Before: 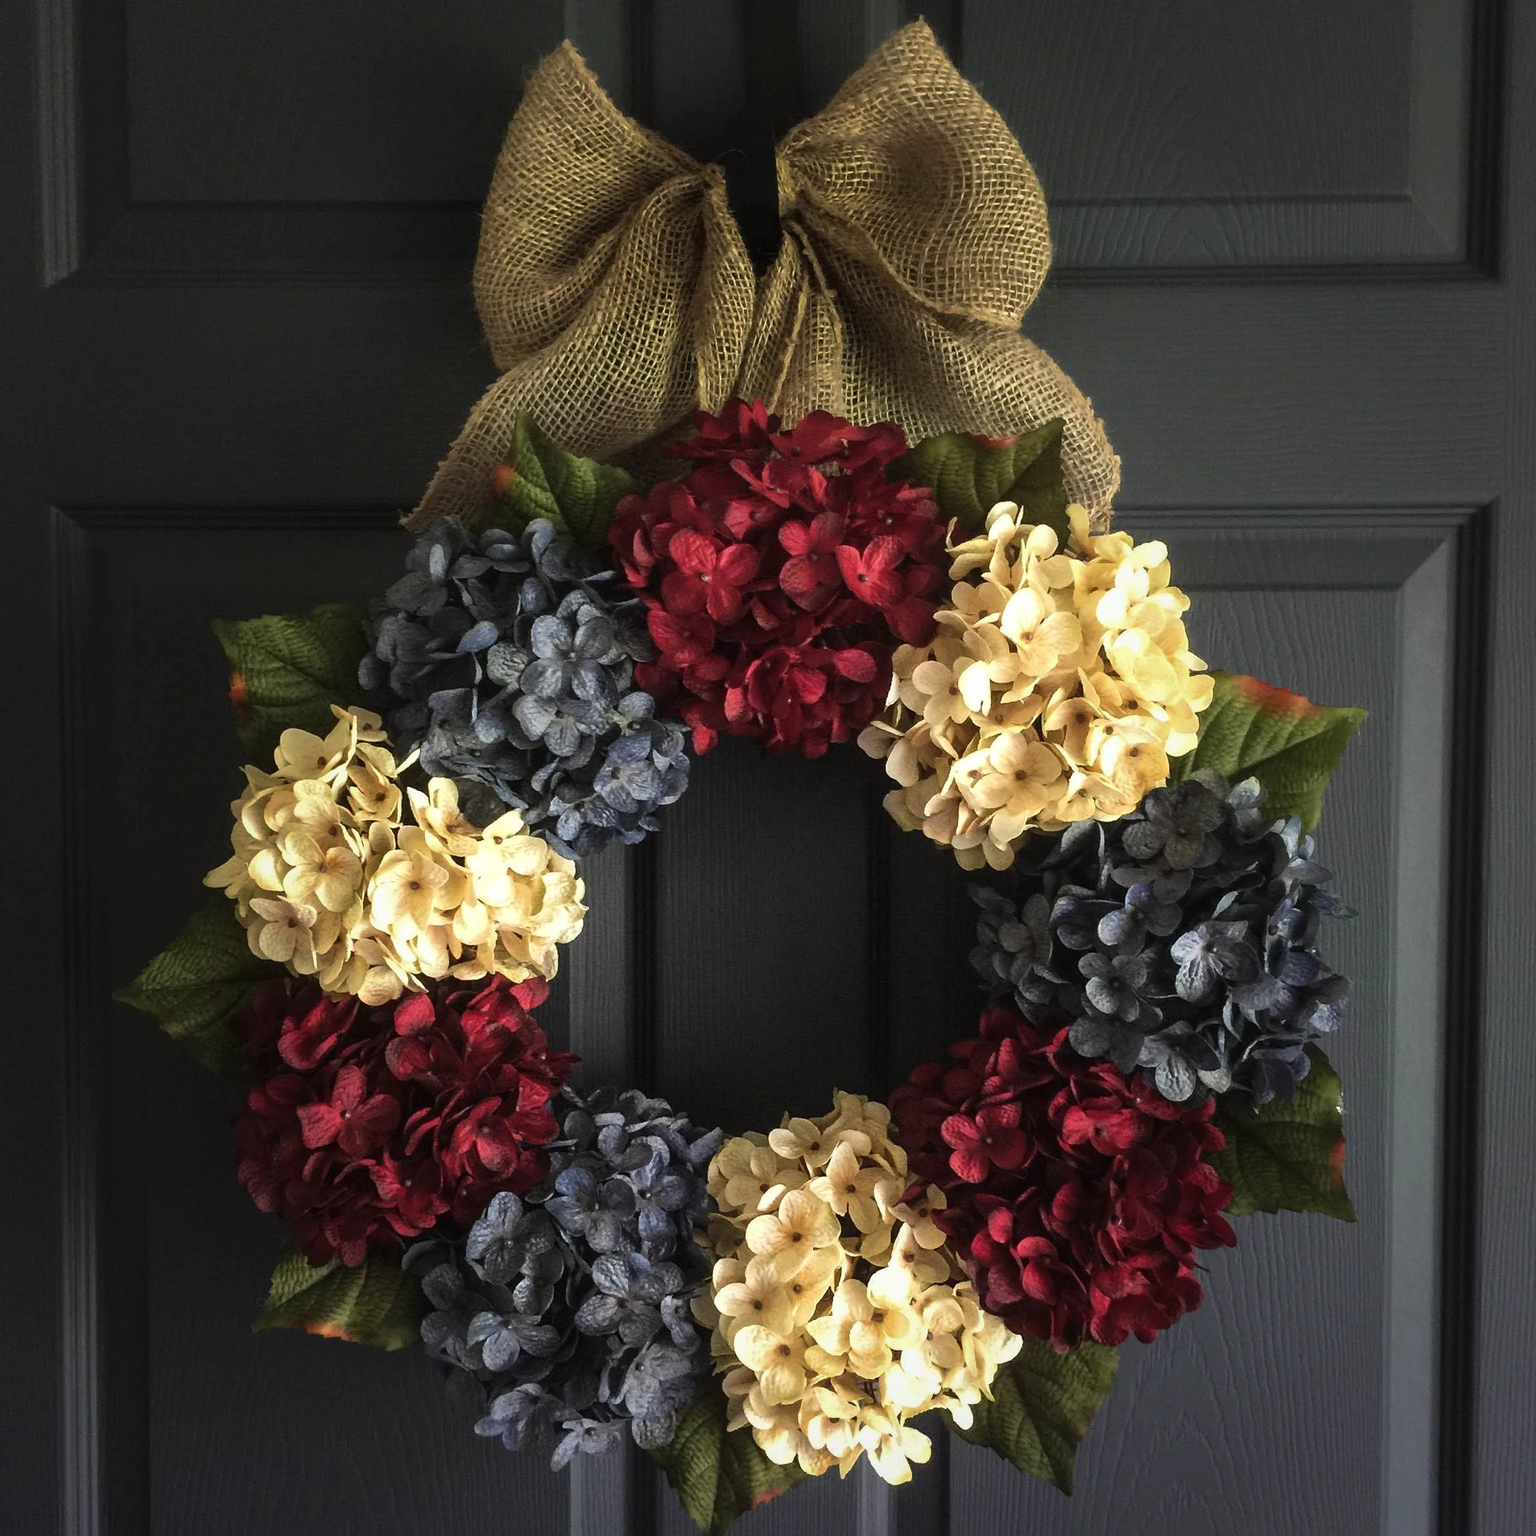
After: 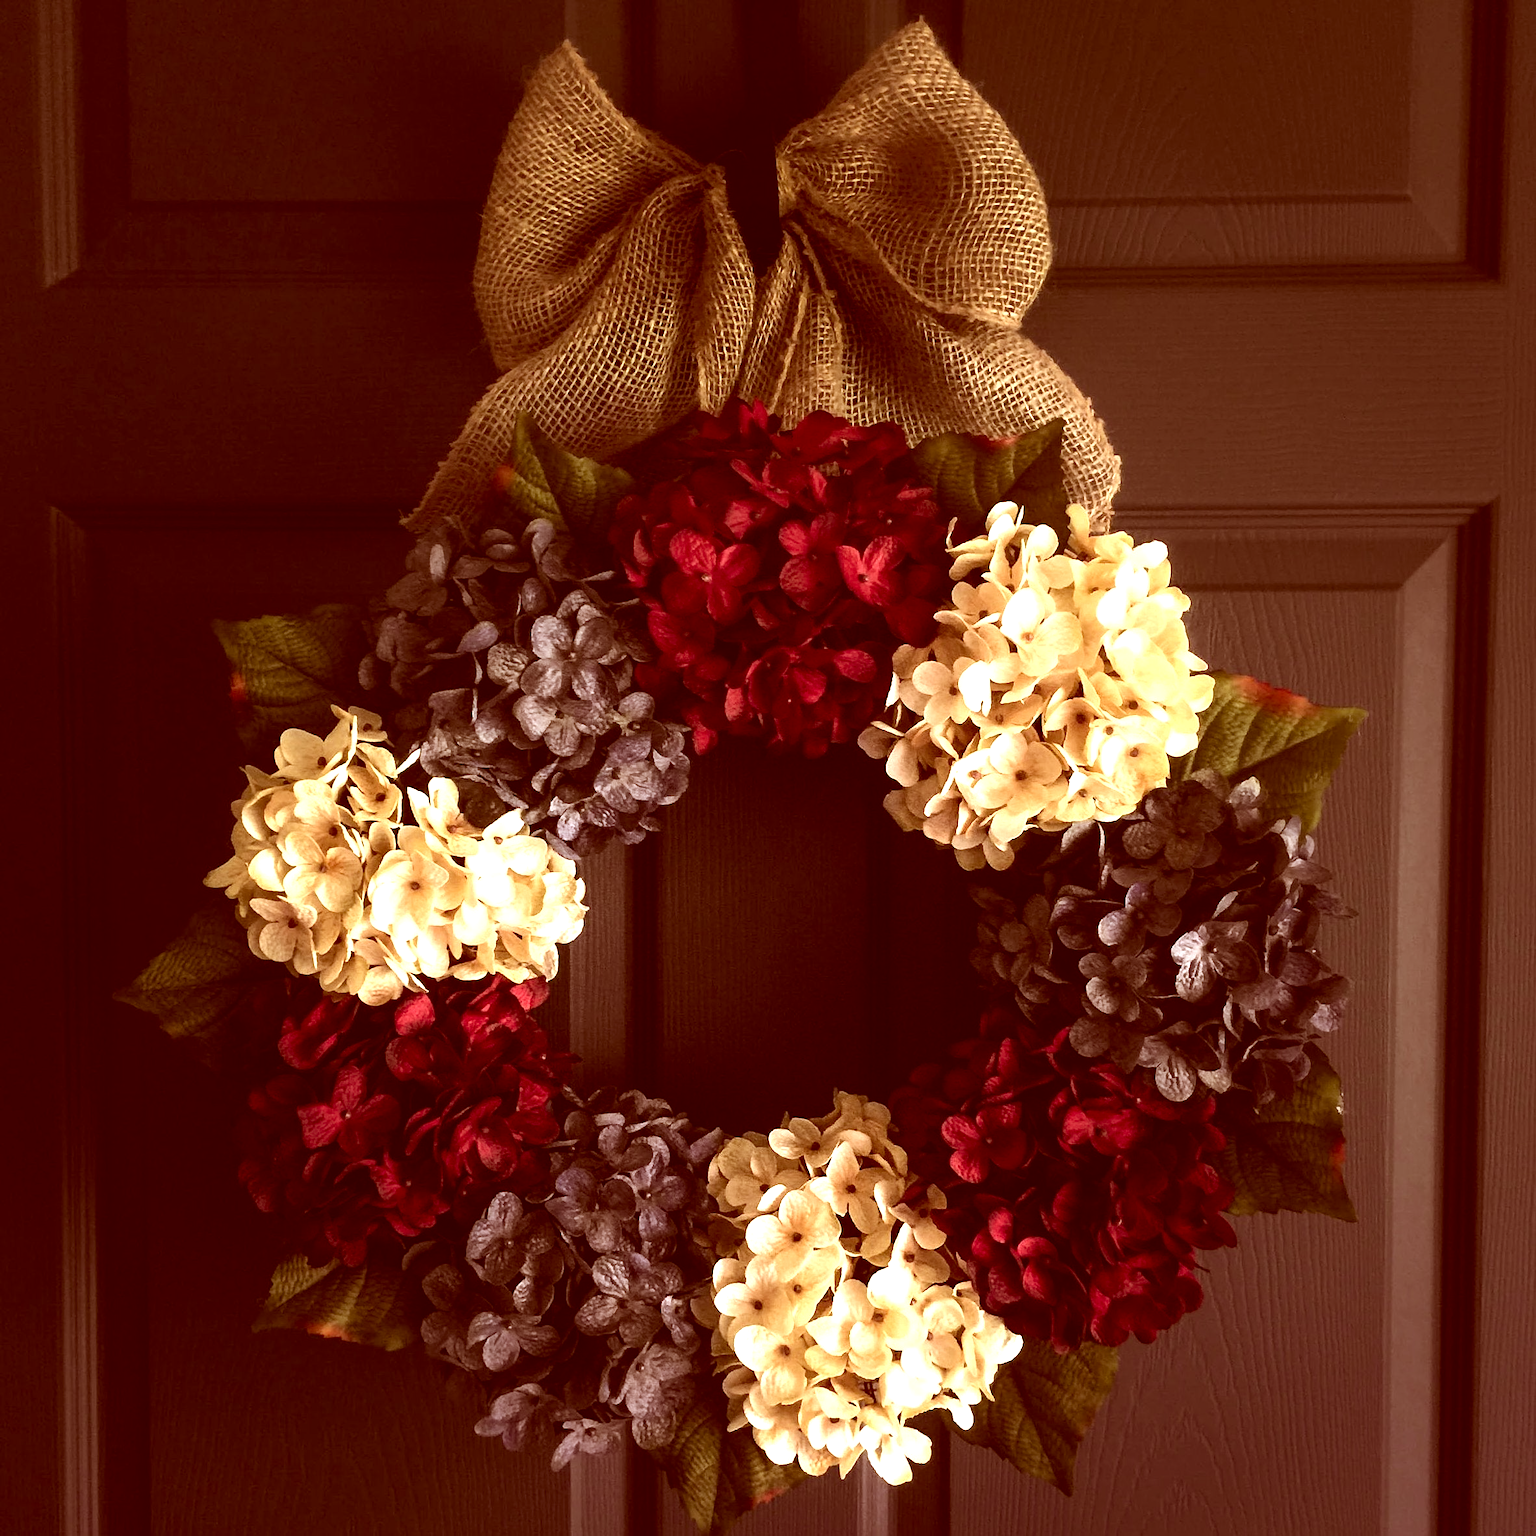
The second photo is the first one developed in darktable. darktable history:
rotate and perspective: automatic cropping off
color correction: highlights a* 9.03, highlights b* 8.71, shadows a* 40, shadows b* 40, saturation 0.8
tone equalizer: -8 EV 0.001 EV, -7 EV -0.002 EV, -6 EV 0.002 EV, -5 EV -0.03 EV, -4 EV -0.116 EV, -3 EV -0.169 EV, -2 EV 0.24 EV, -1 EV 0.702 EV, +0 EV 0.493 EV
